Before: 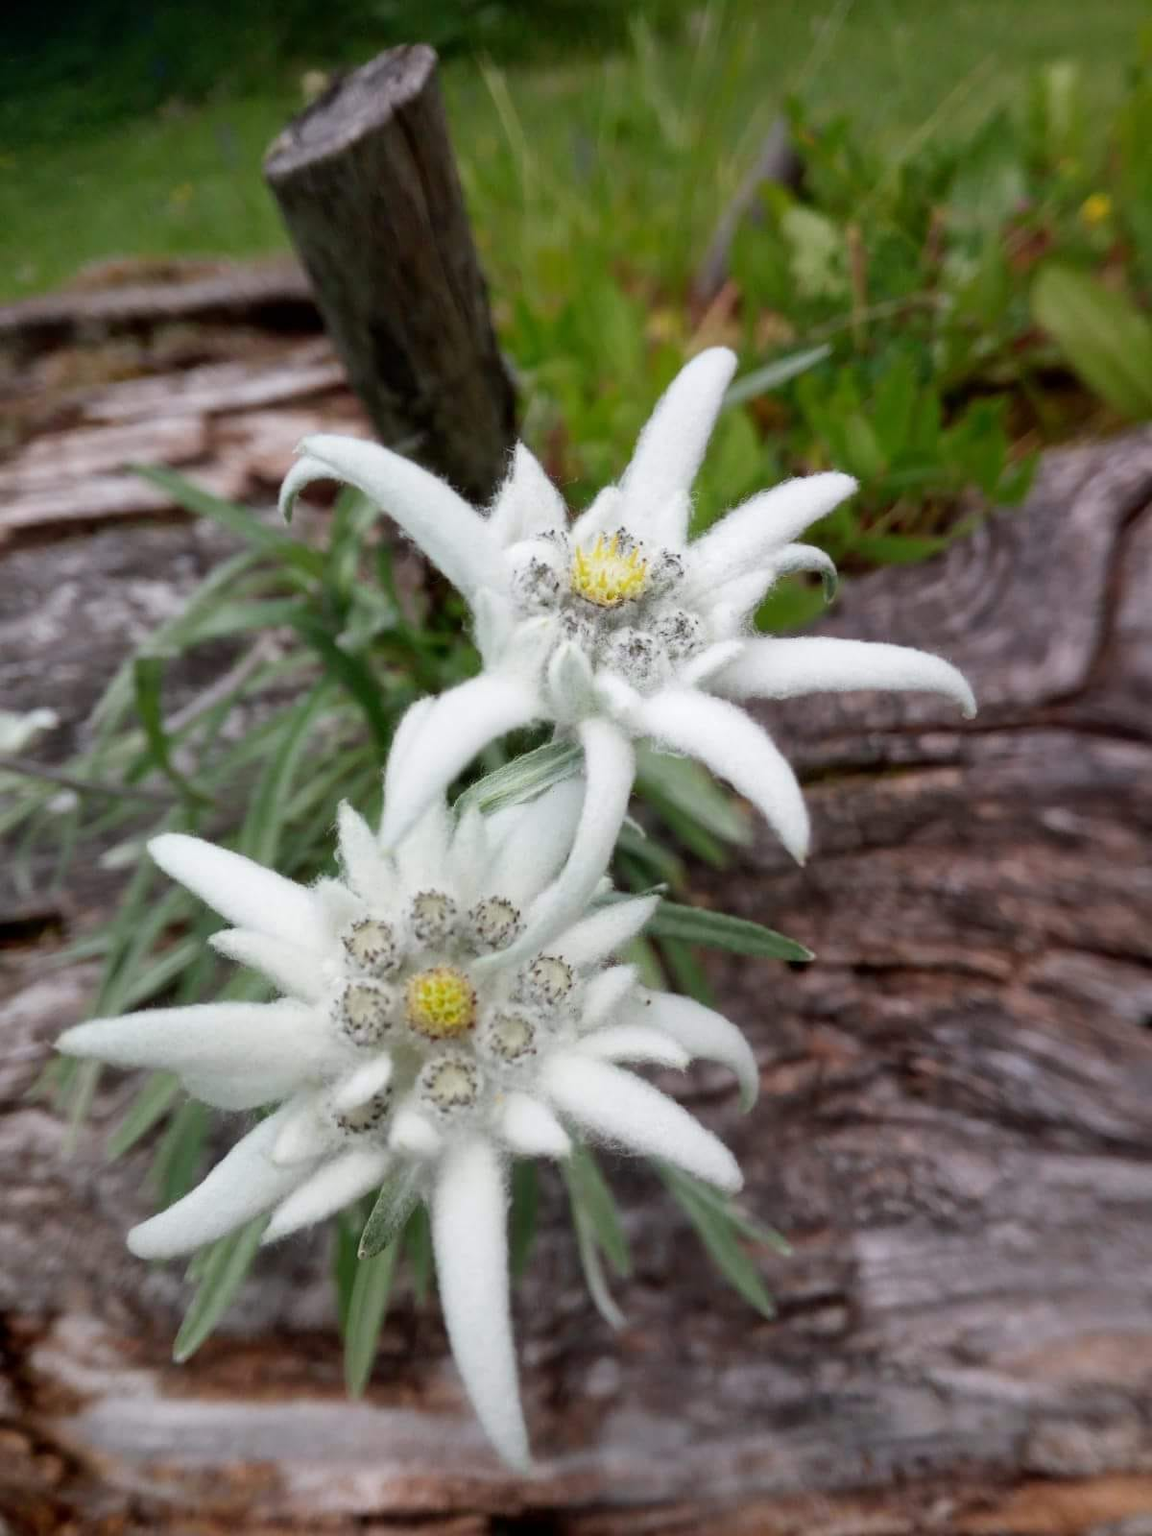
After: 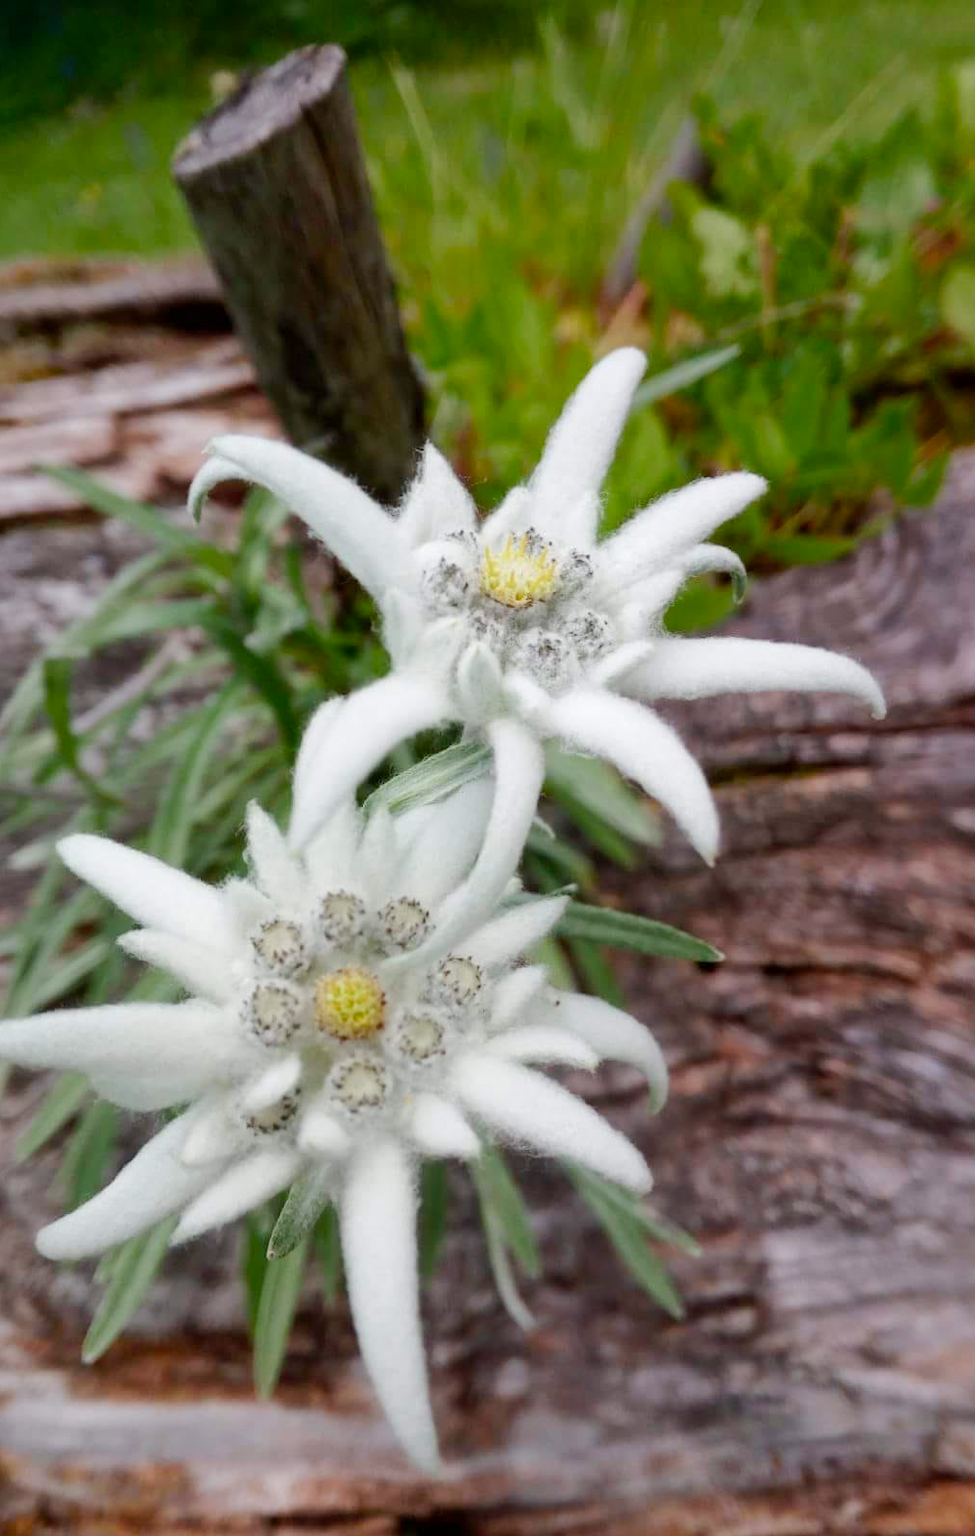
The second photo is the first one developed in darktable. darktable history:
crop: left 7.97%, right 7.391%
color balance rgb: perceptual saturation grading › global saturation 0.26%, perceptual saturation grading › highlights -25.76%, perceptual saturation grading › shadows 29.794%, perceptual brilliance grading › mid-tones 10.312%, perceptual brilliance grading › shadows 15.149%, global vibrance 20%
